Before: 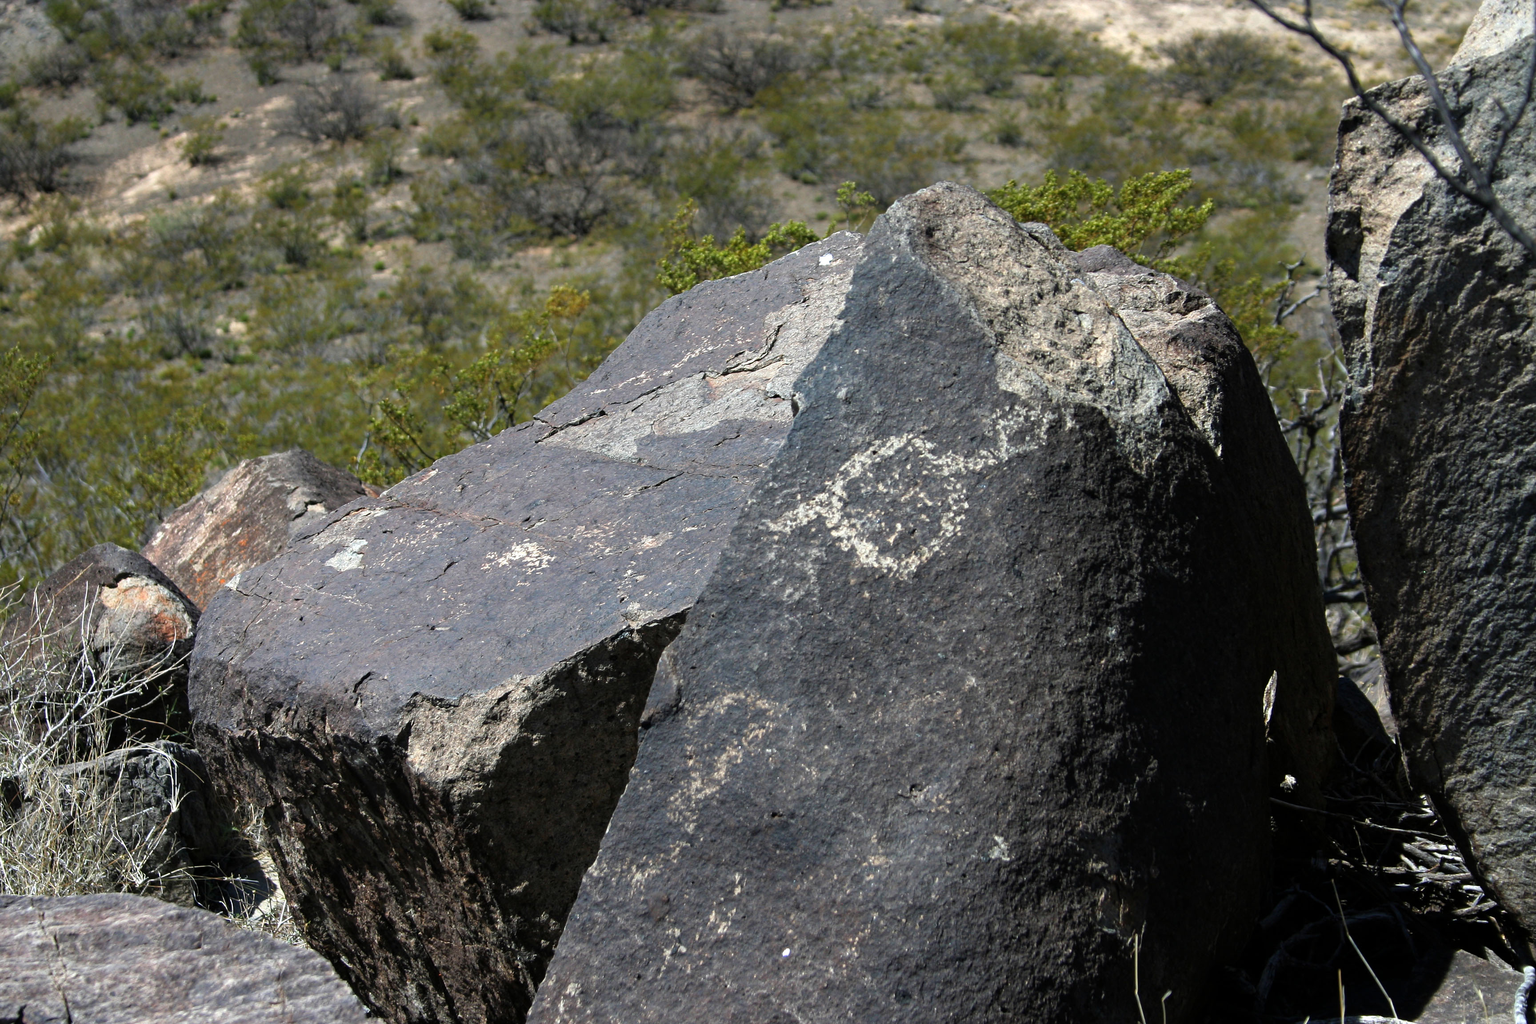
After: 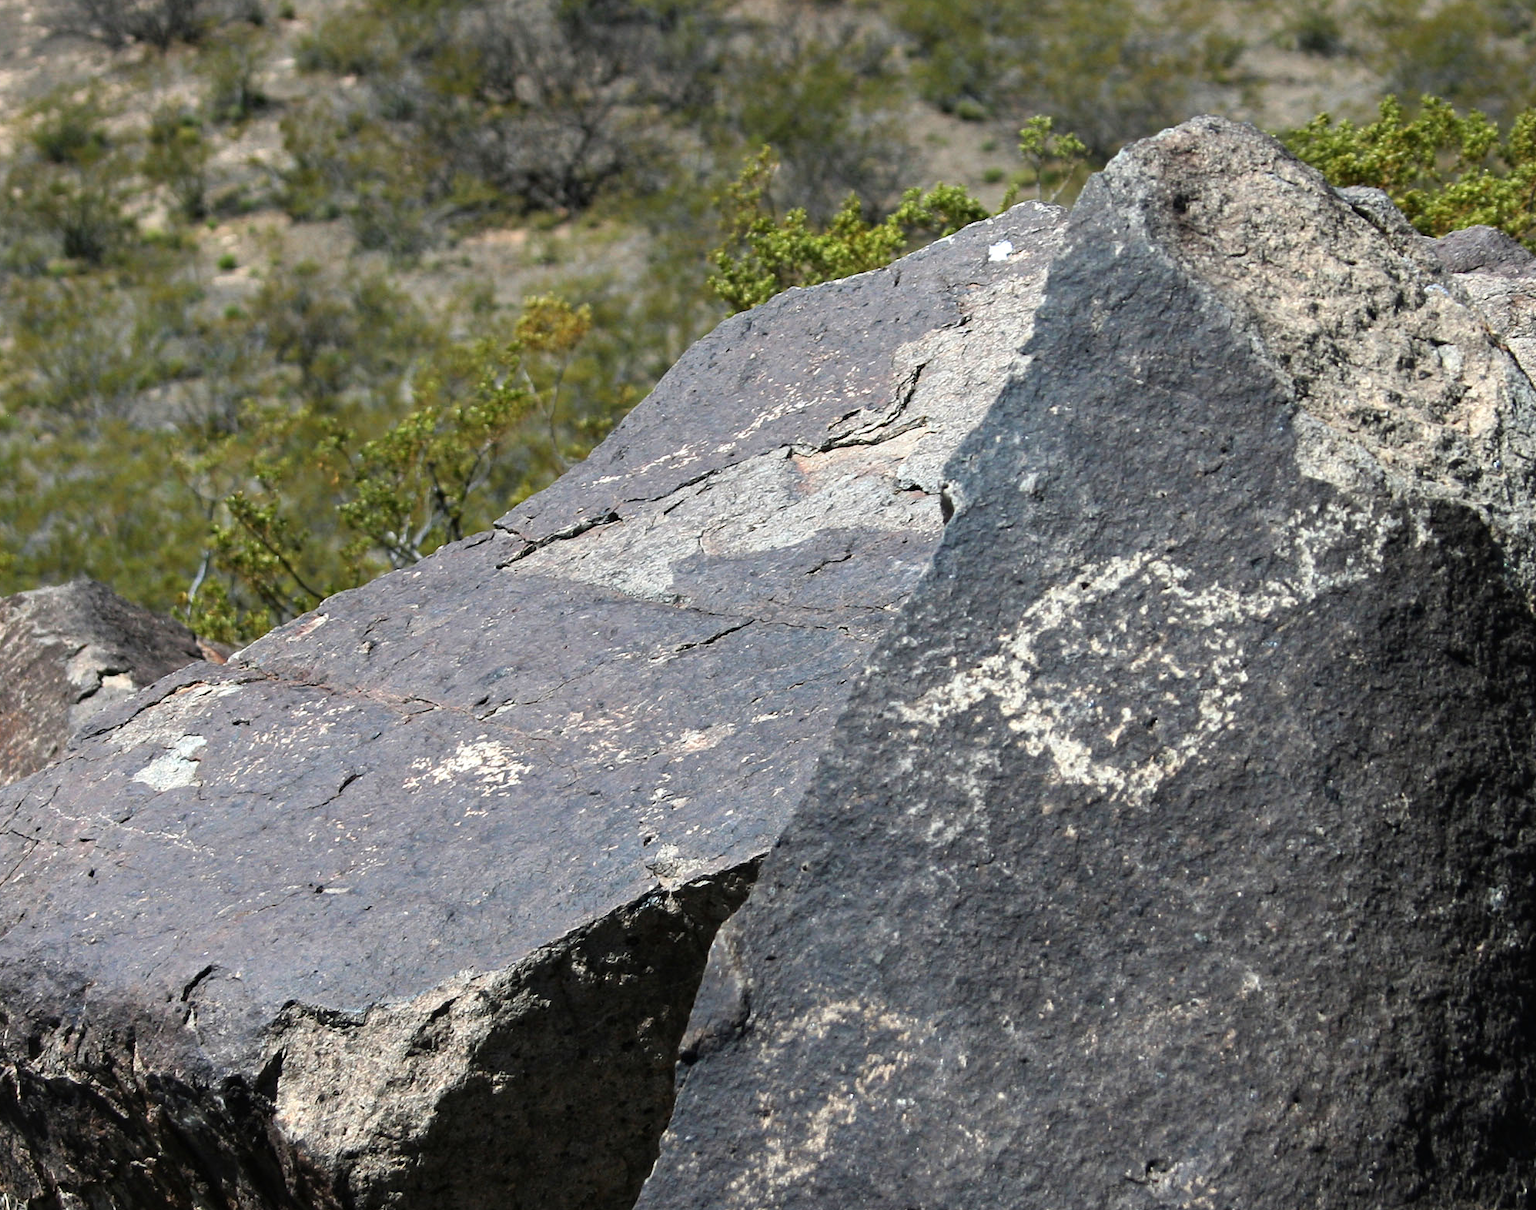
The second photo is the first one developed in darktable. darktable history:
contrast brightness saturation: contrast 0.15, brightness 0.05
crop: left 16.202%, top 11.208%, right 26.045%, bottom 20.557%
